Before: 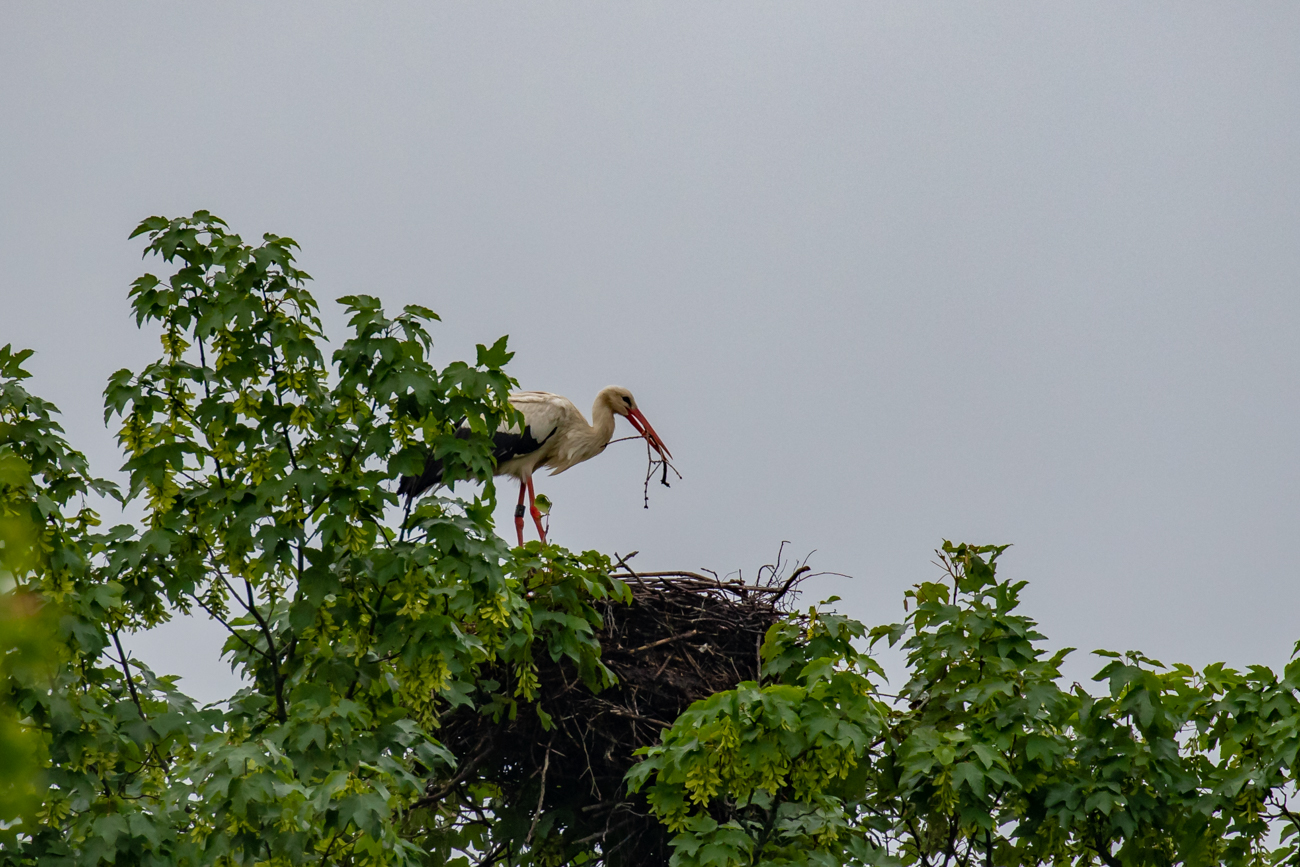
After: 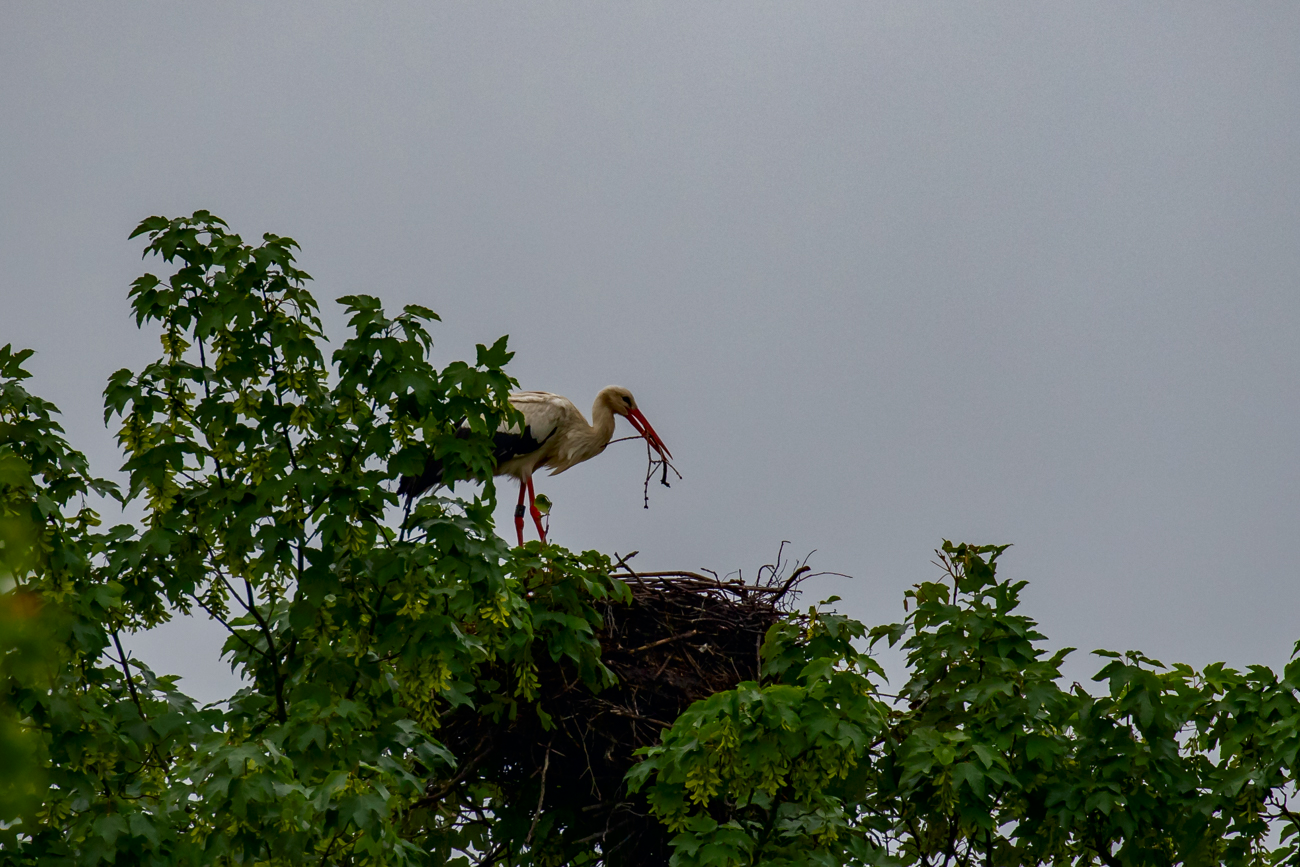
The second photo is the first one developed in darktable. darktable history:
contrast brightness saturation: brightness -0.214, saturation 0.079
